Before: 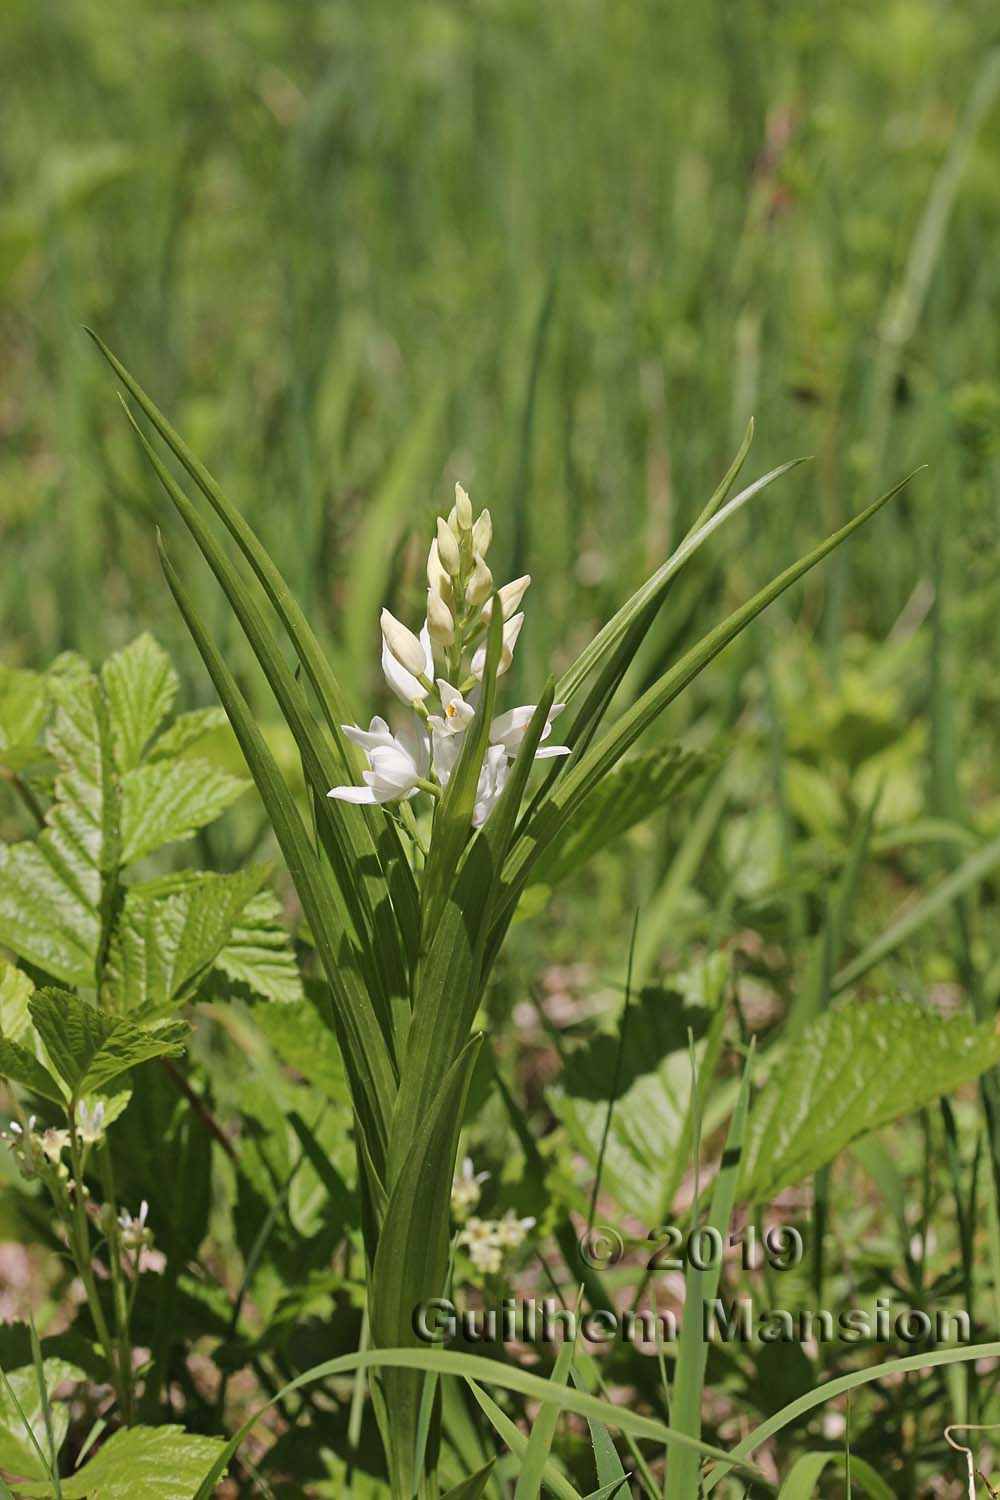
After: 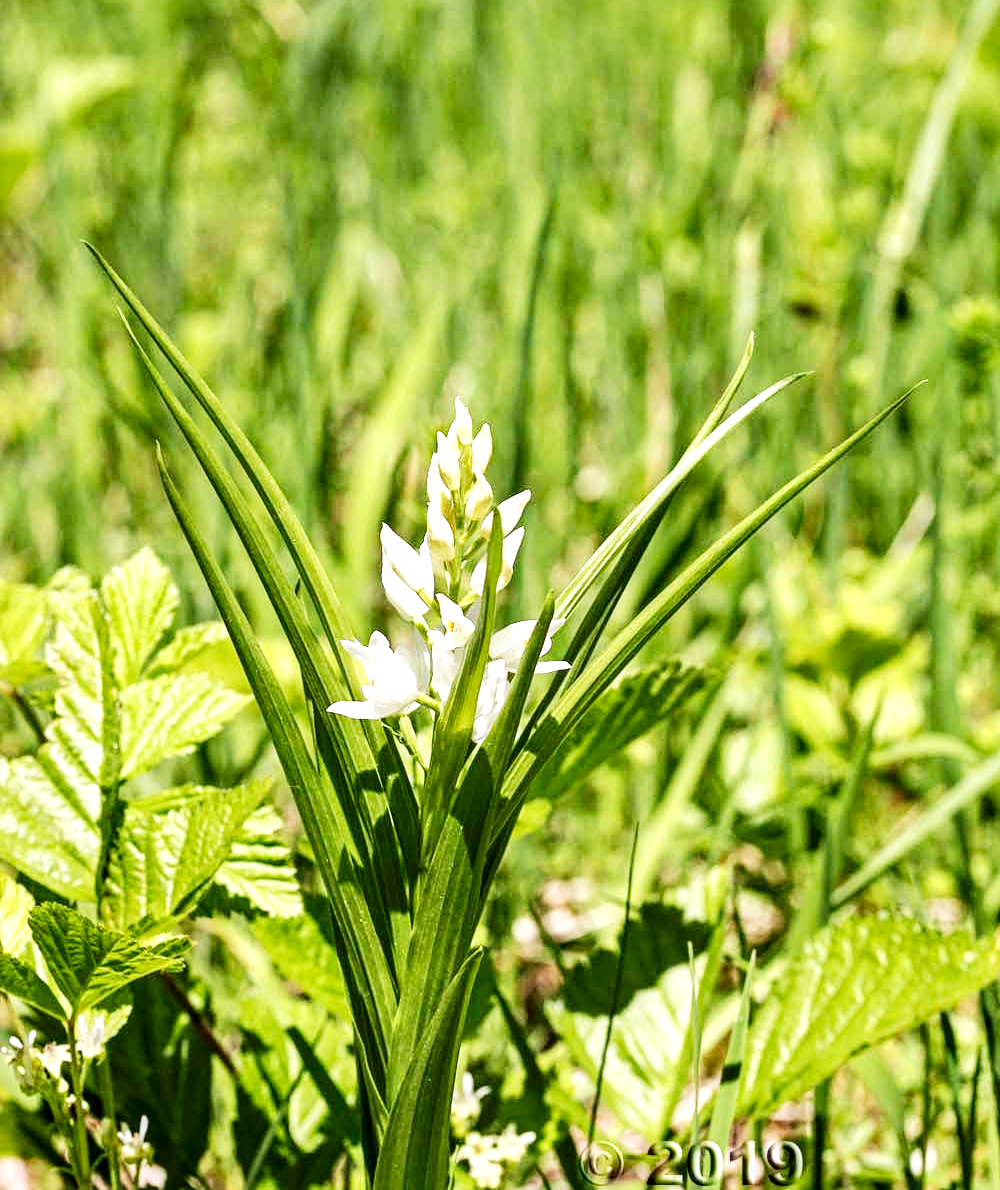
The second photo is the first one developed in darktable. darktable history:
local contrast: detail 160%
base curve: curves: ch0 [(0, 0) (0.007, 0.004) (0.027, 0.03) (0.046, 0.07) (0.207, 0.54) (0.442, 0.872) (0.673, 0.972) (1, 1)], preserve colors none
crop and rotate: top 5.667%, bottom 14.937%
